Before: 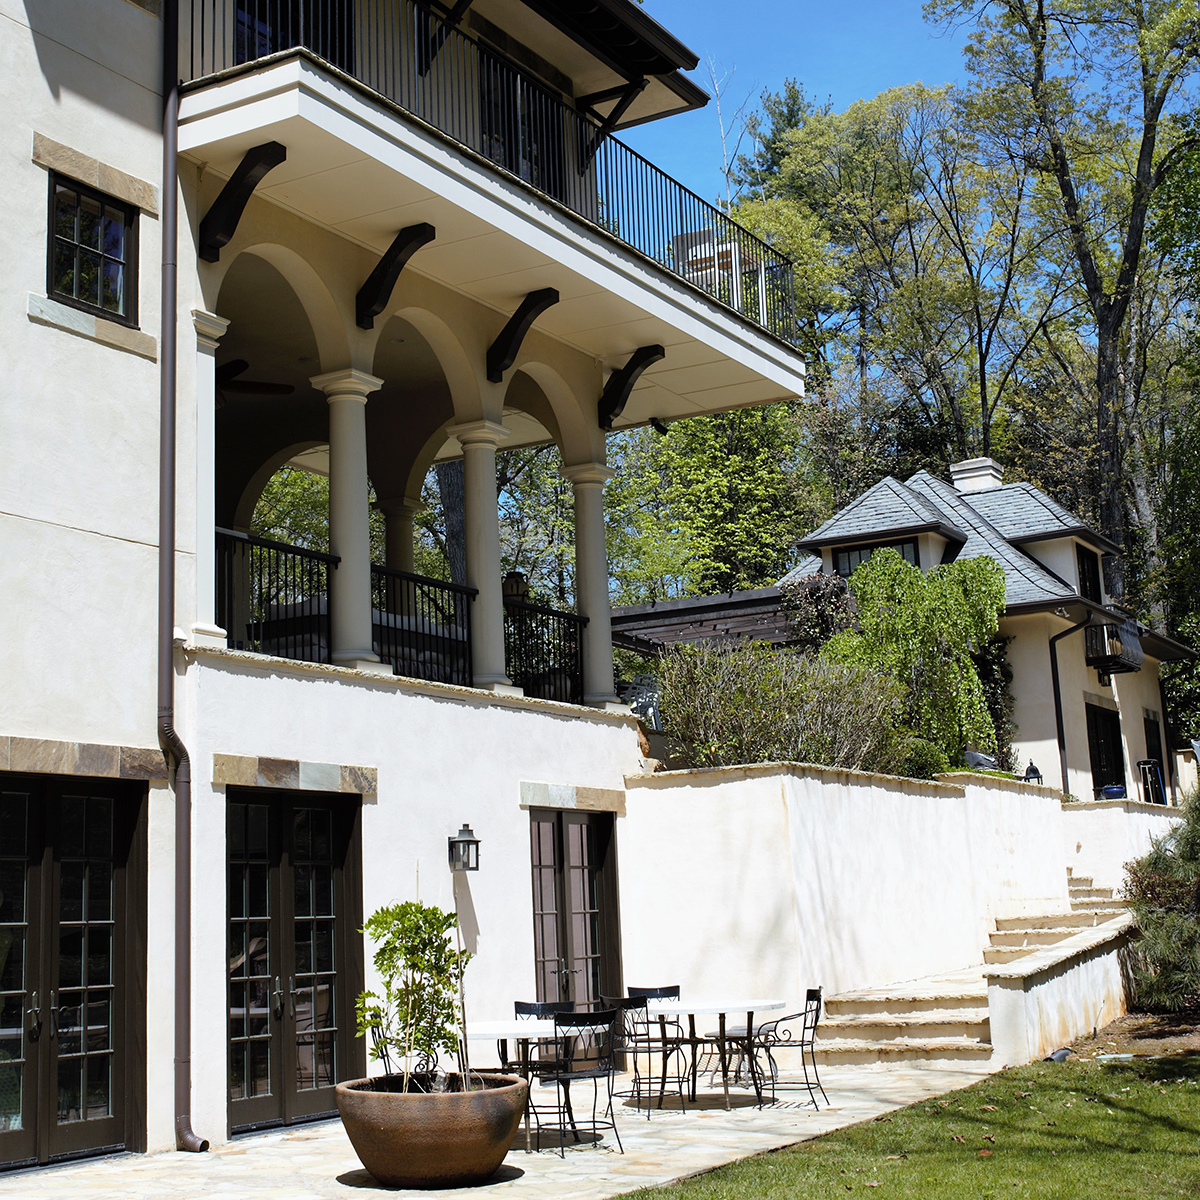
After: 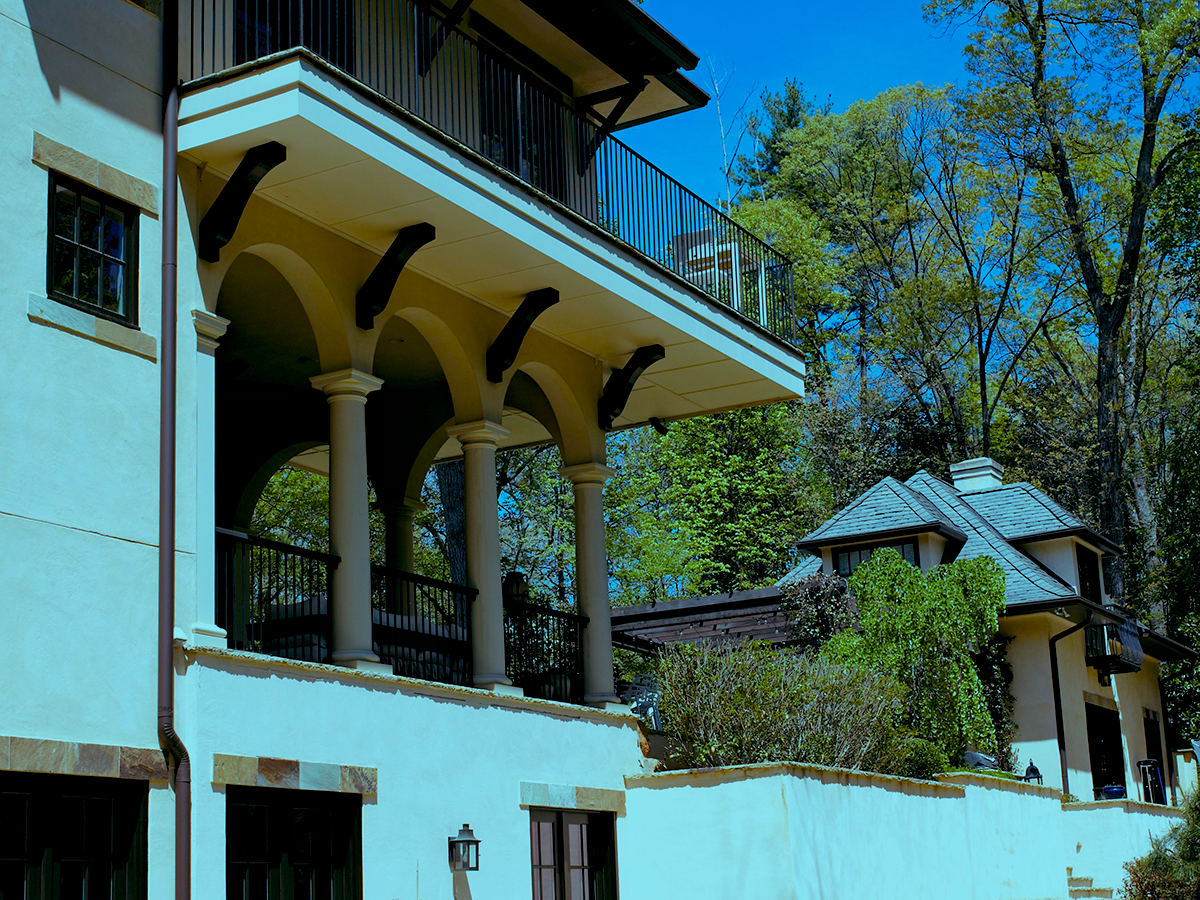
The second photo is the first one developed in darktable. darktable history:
crop: bottom 24.967%
haze removal: strength 0.29, distance 0.25, compatibility mode true, adaptive false
color balance rgb: shadows lift › luminance -7.7%, shadows lift › chroma 2.13%, shadows lift › hue 165.27°, power › luminance -7.77%, power › chroma 1.34%, power › hue 330.55°, highlights gain › luminance -33.33%, highlights gain › chroma 5.68%, highlights gain › hue 217.2°, global offset › luminance -0.33%, global offset › chroma 0.11%, global offset › hue 165.27°, perceptual saturation grading › global saturation 27.72%, perceptual saturation grading › highlights -25%, perceptual saturation grading › mid-tones 25%, perceptual saturation grading › shadows 50%
